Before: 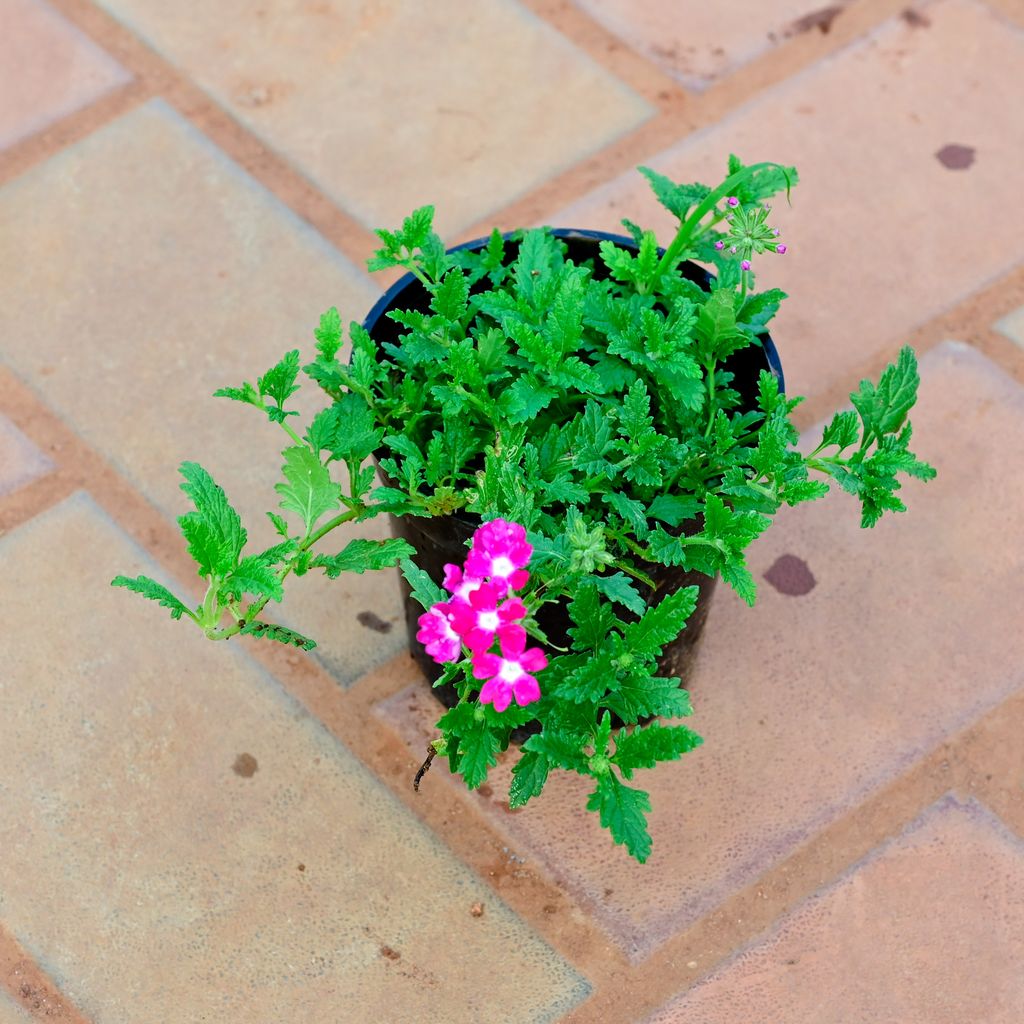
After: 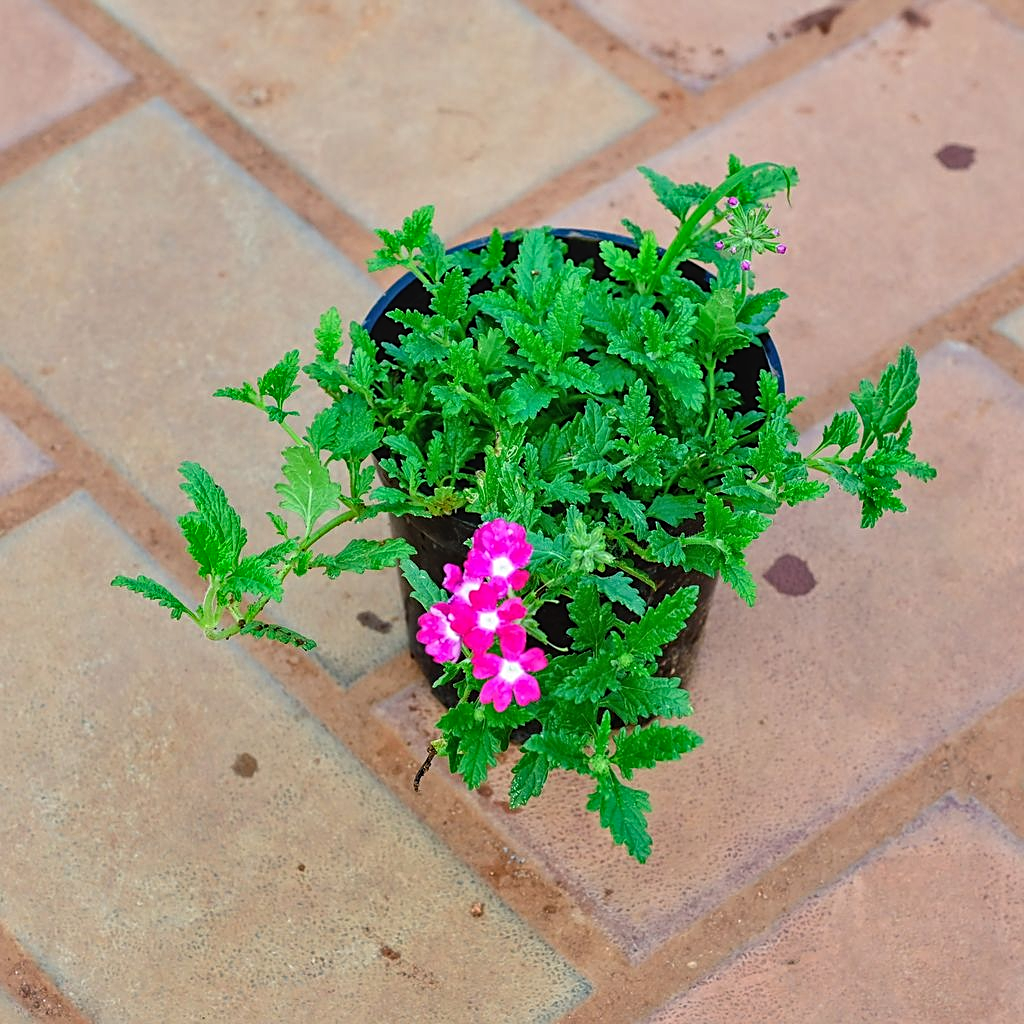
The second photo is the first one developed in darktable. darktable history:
shadows and highlights: shadows 13.44, white point adjustment 1.14, soften with gaussian
sharpen: on, module defaults
local contrast: detail 109%
